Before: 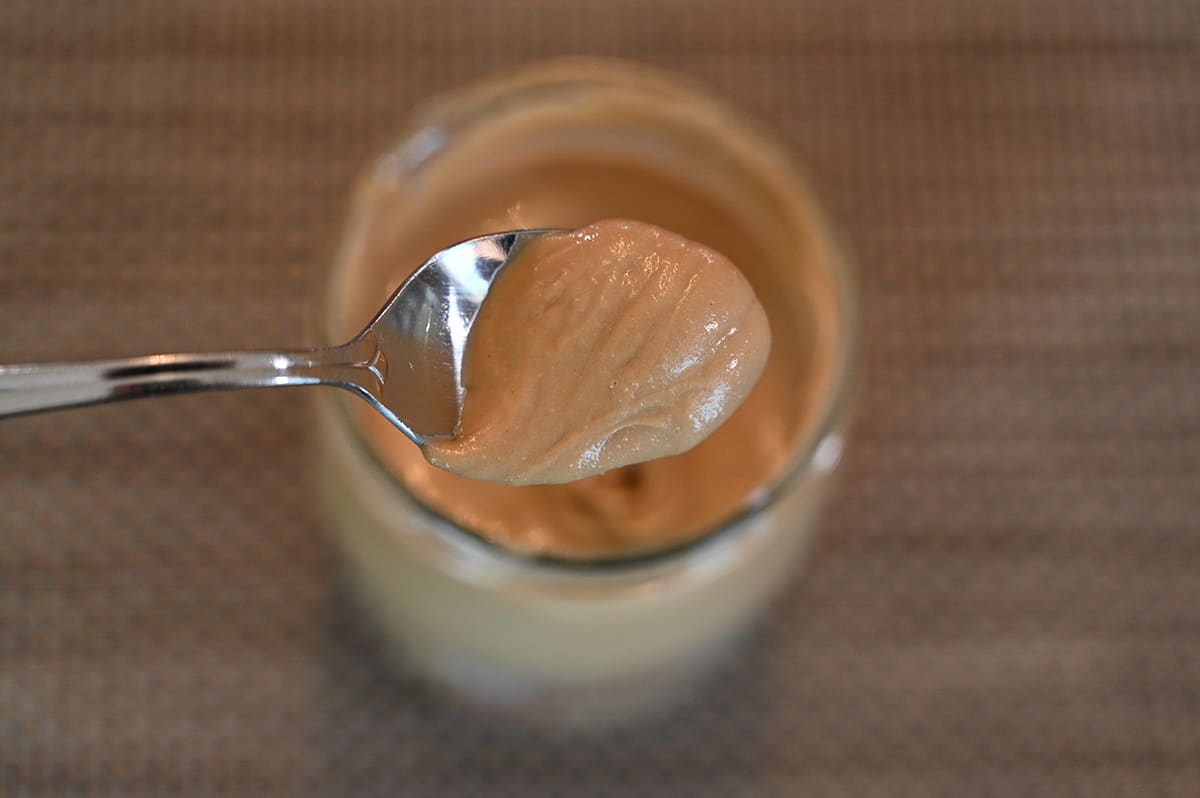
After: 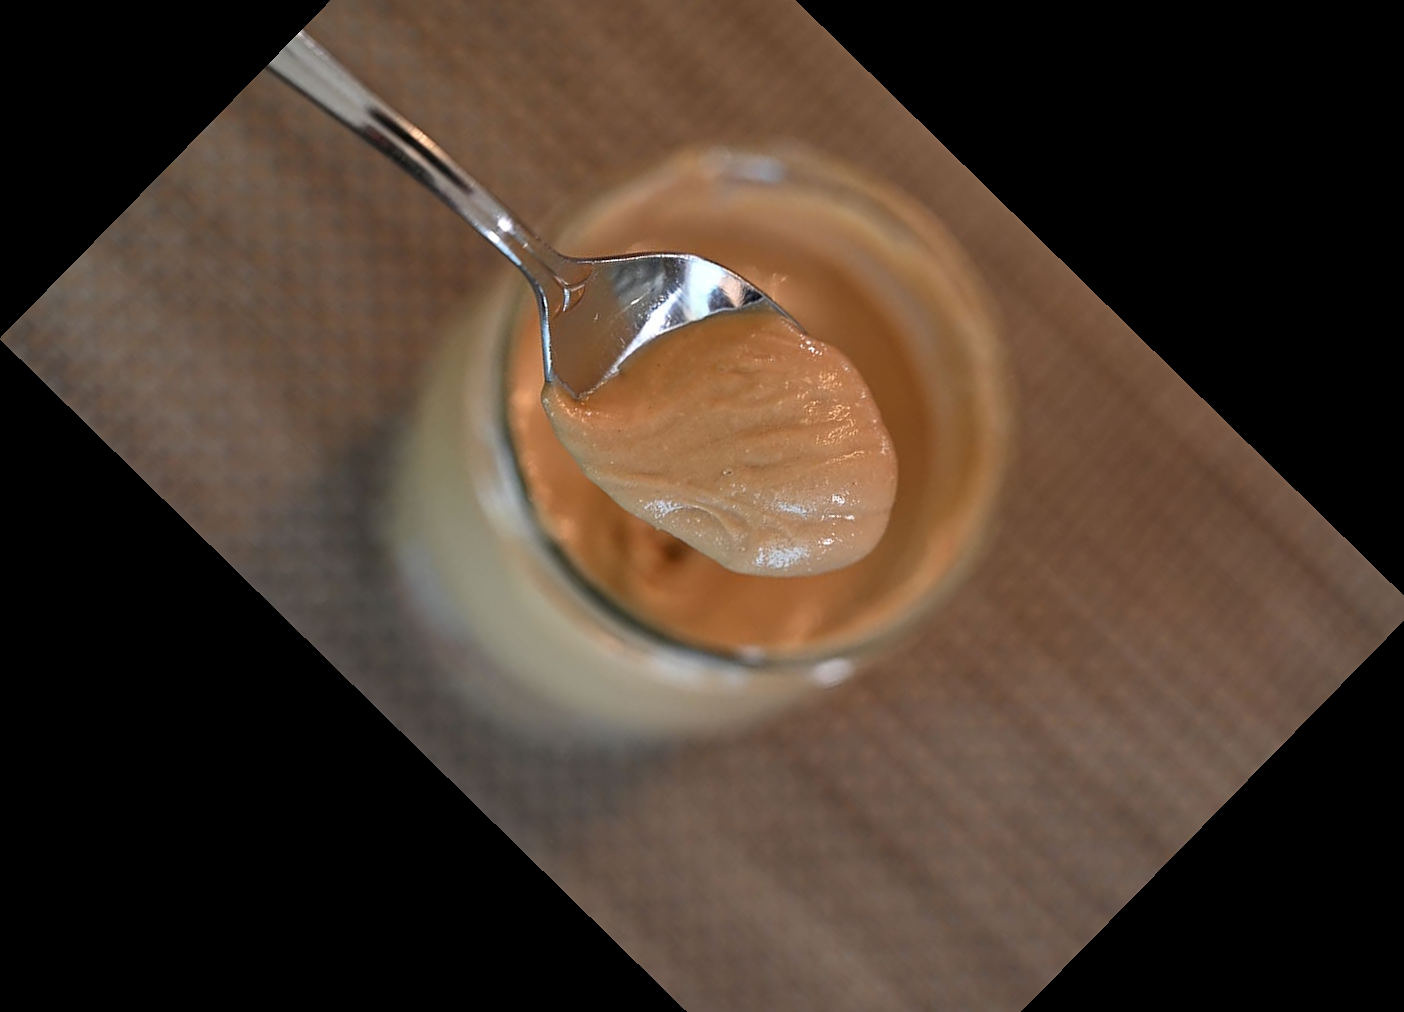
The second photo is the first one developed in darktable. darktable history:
shadows and highlights: radius 125.12, shadows 21.22, highlights -21.27, low approximation 0.01
sharpen: amount 0.214
crop and rotate: angle -44.39°, top 16.423%, right 0.826%, bottom 11.742%
